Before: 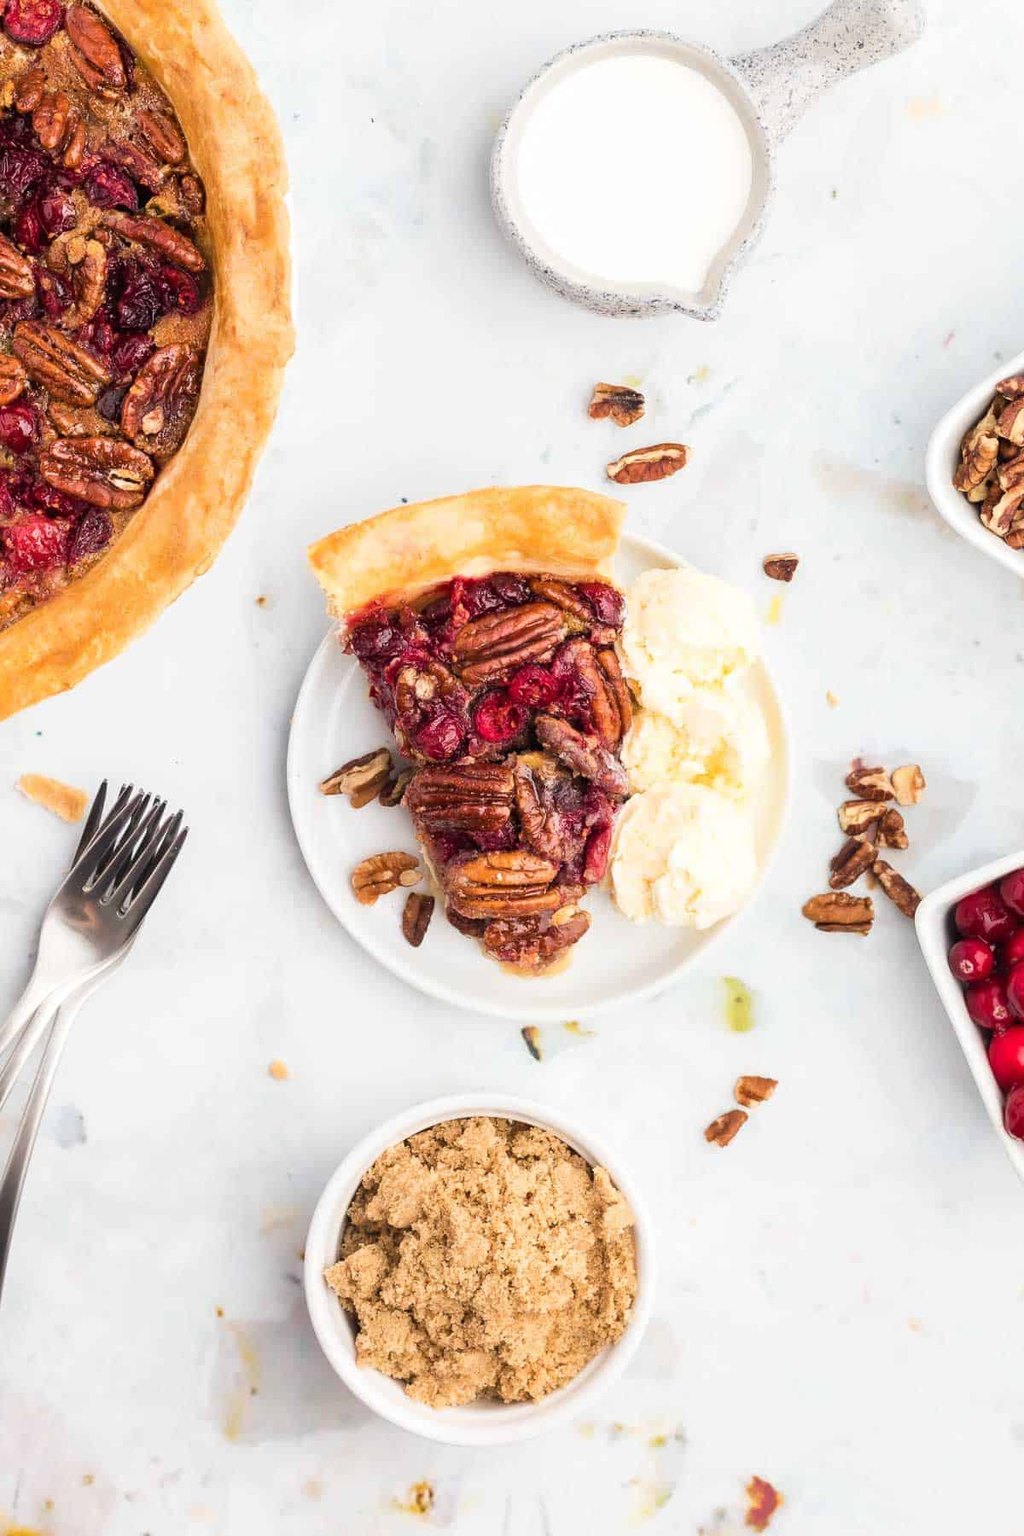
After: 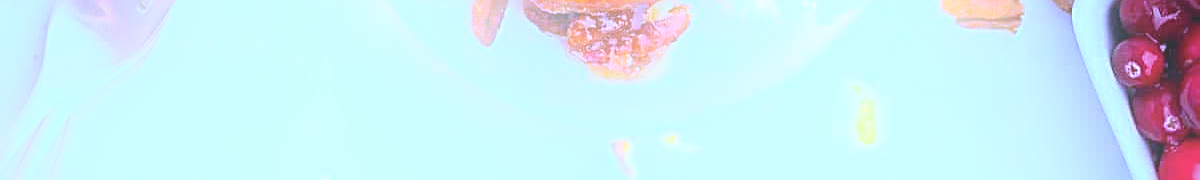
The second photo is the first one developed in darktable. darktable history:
bloom: size 16%, threshold 98%, strength 20%
color balance: lift [0.998, 0.998, 1.001, 1.002], gamma [0.995, 1.025, 0.992, 0.975], gain [0.995, 1.02, 0.997, 0.98]
white balance: red 0.766, blue 1.537
crop and rotate: top 59.084%, bottom 30.916%
sharpen: radius 2.817, amount 0.715
